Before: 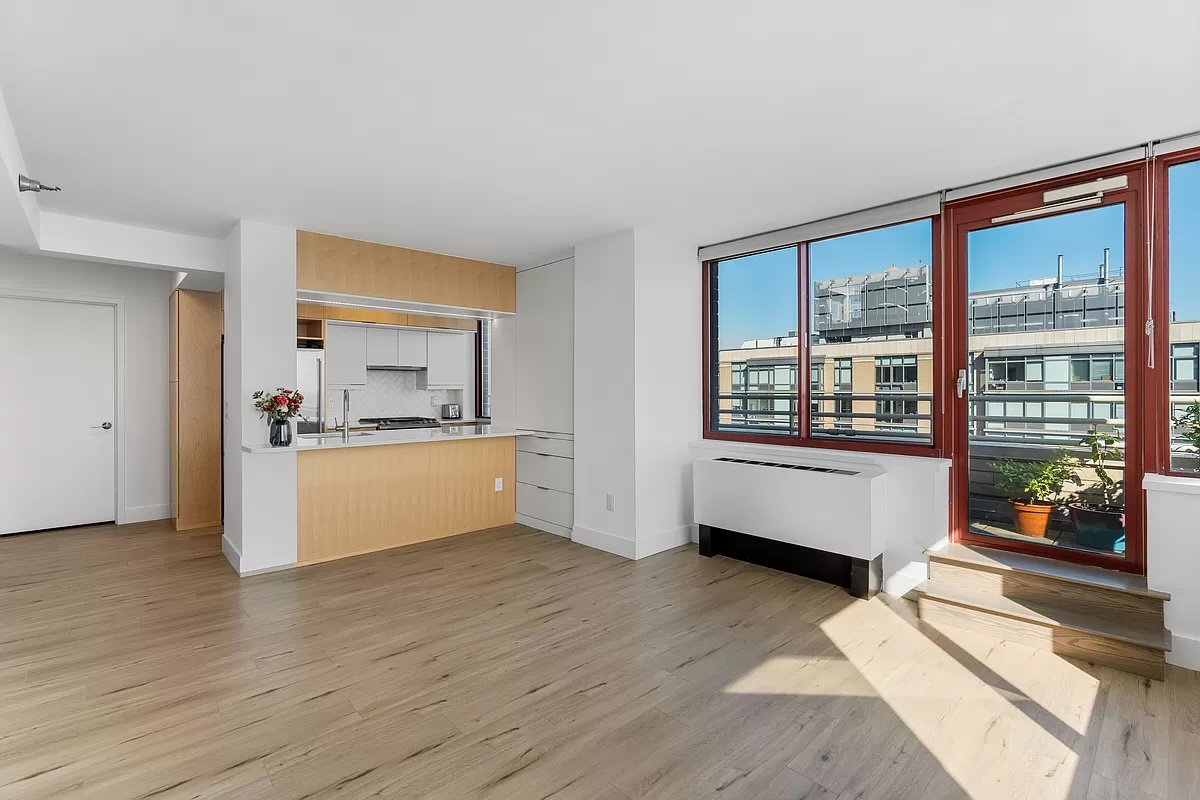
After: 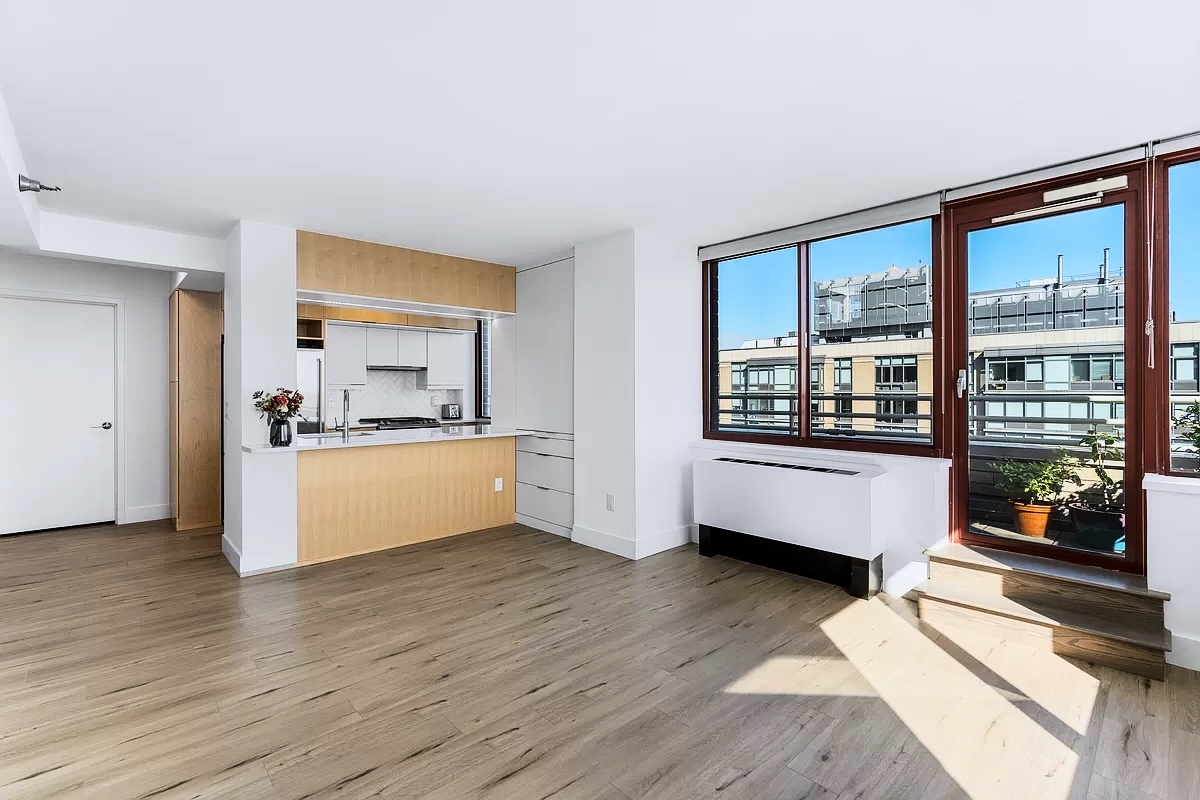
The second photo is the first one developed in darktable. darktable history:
exposure: black level correction 0.001, exposure -0.125 EV, compensate exposure bias true, compensate highlight preservation false
white balance: red 0.983, blue 1.036
tone curve: curves: ch0 [(0, 0) (0.195, 0.109) (0.751, 0.848) (1, 1)], color space Lab, linked channels, preserve colors none
